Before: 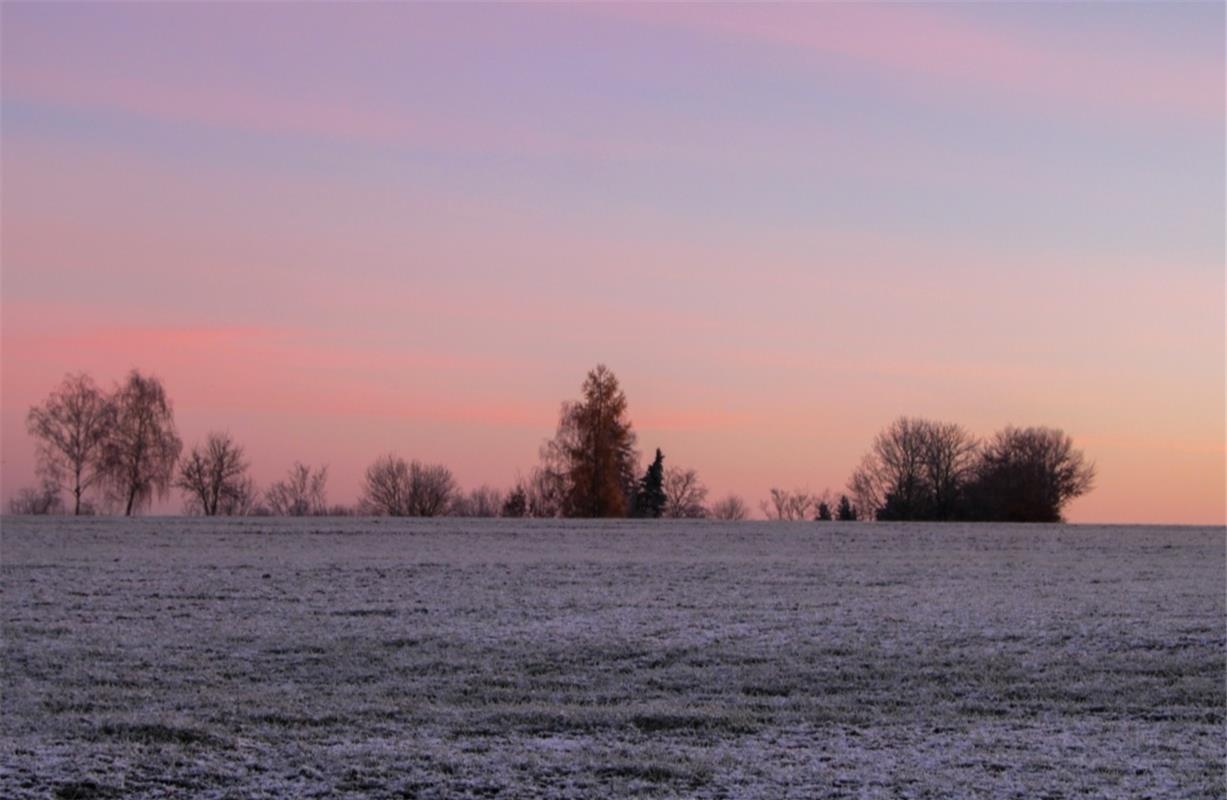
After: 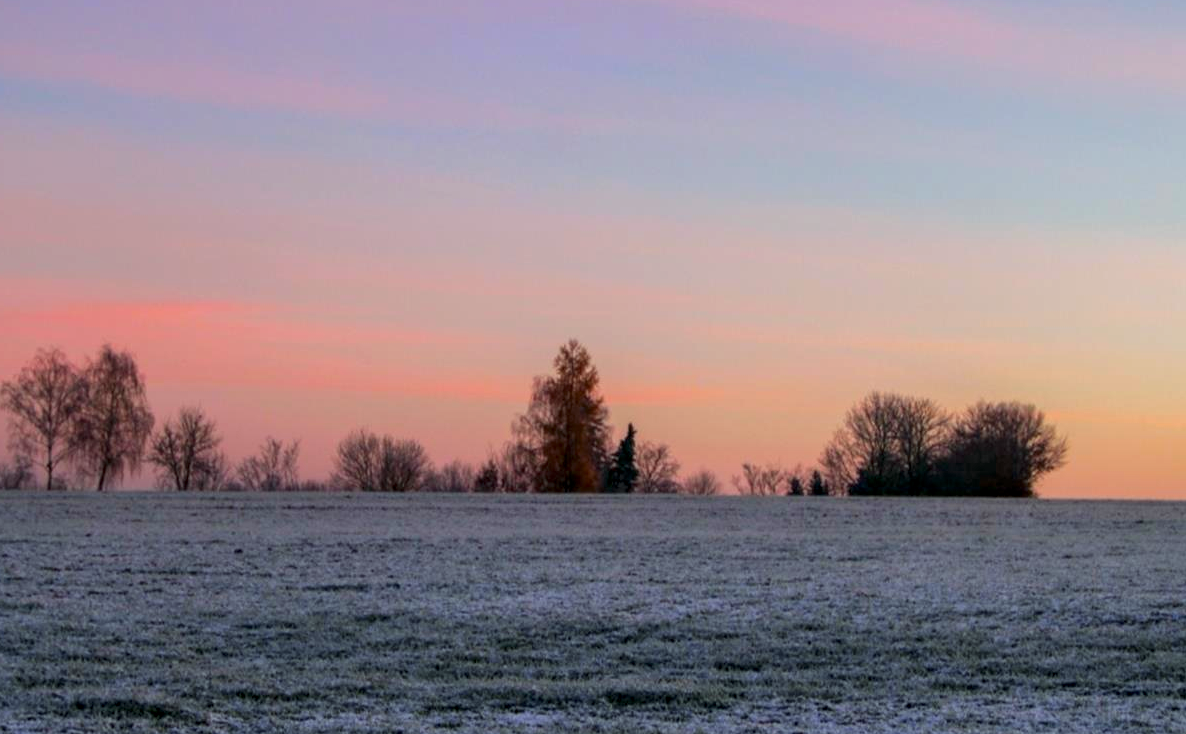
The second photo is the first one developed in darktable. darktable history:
crop: left 2.338%, top 3.231%, right 0.969%, bottom 4.954%
color correction: highlights a* -7.38, highlights b* 1.43, shadows a* -3.73, saturation 1.42
local contrast: detail 130%
